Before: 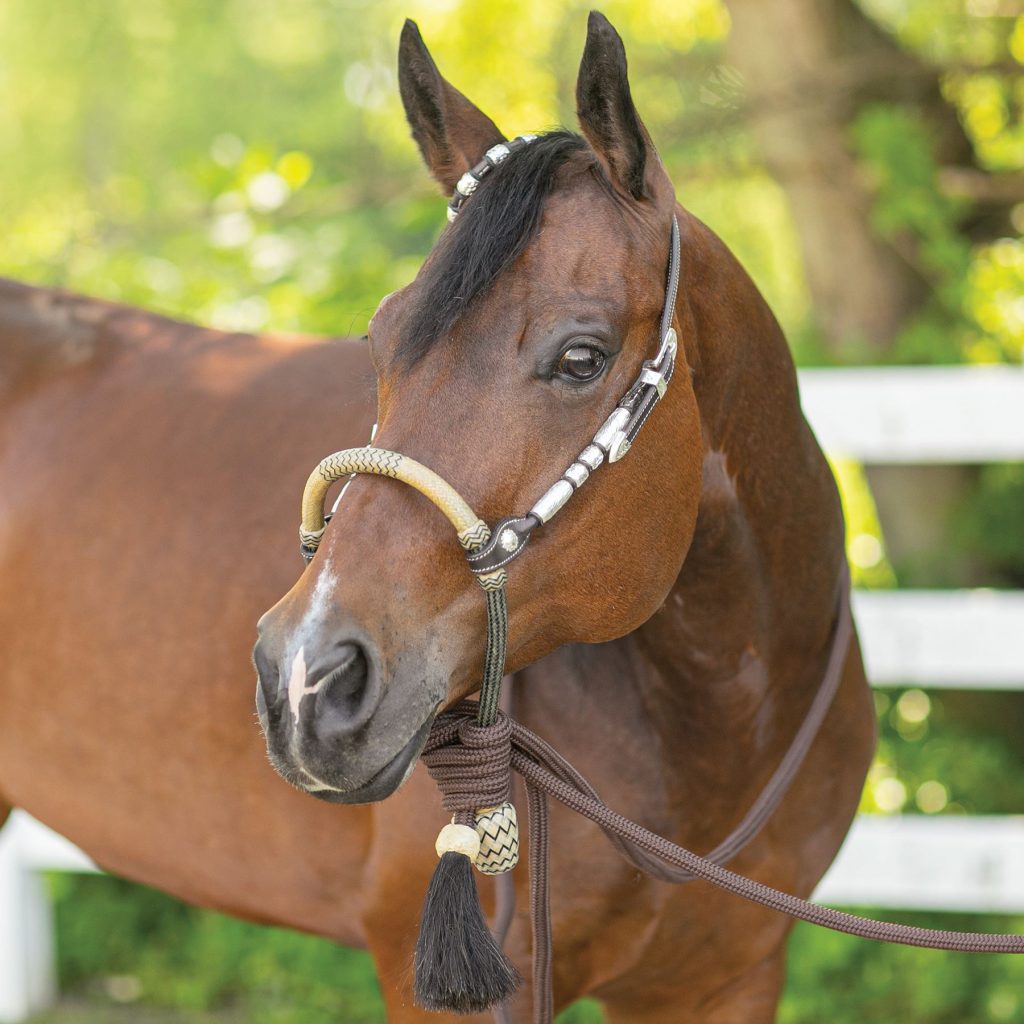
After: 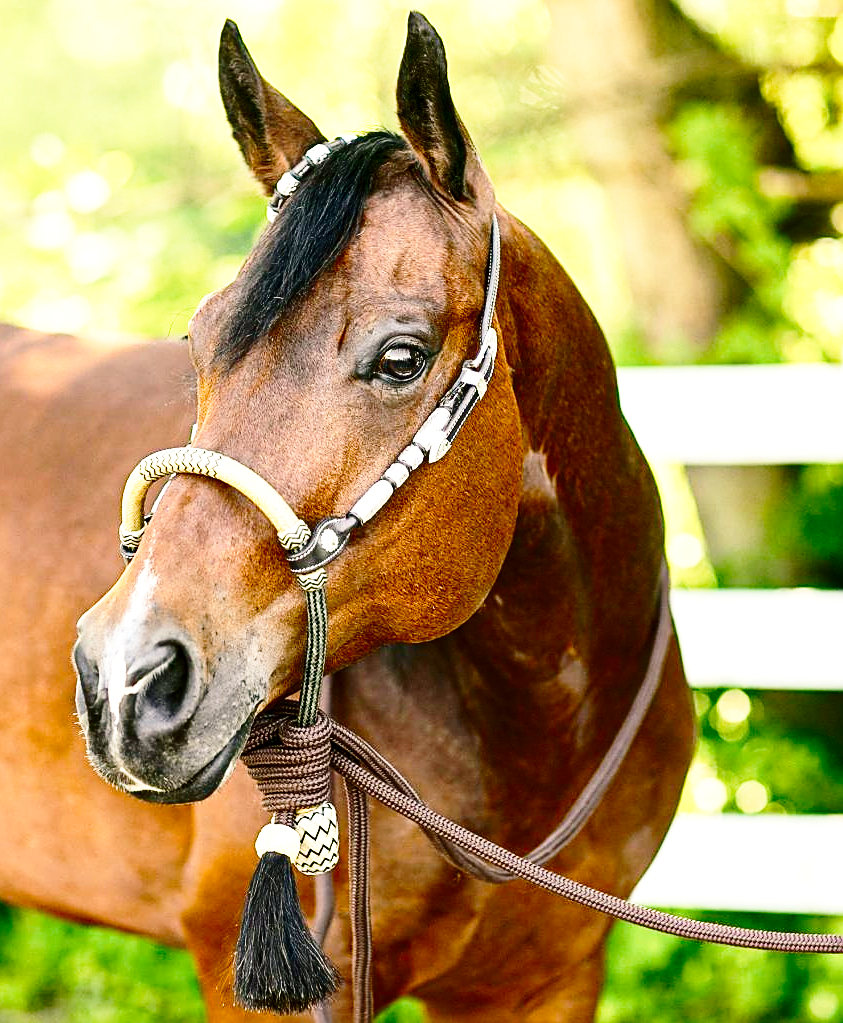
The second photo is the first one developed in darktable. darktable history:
contrast brightness saturation: contrast 0.21, brightness -0.11, saturation 0.21
base curve: curves: ch0 [(0, 0) (0.028, 0.03) (0.121, 0.232) (0.46, 0.748) (0.859, 0.968) (1, 1)], preserve colors none
sharpen: on, module defaults
crop: left 17.582%, bottom 0.031%
color balance rgb: shadows lift › chroma 2.79%, shadows lift › hue 190.66°, power › hue 171.85°, highlights gain › chroma 2.16%, highlights gain › hue 75.26°, global offset › luminance -0.51%, perceptual saturation grading › highlights -33.8%, perceptual saturation grading › mid-tones 14.98%, perceptual saturation grading › shadows 48.43%, perceptual brilliance grading › highlights 15.68%, perceptual brilliance grading › mid-tones 6.62%, perceptual brilliance grading › shadows -14.98%, global vibrance 11.32%, contrast 5.05%
